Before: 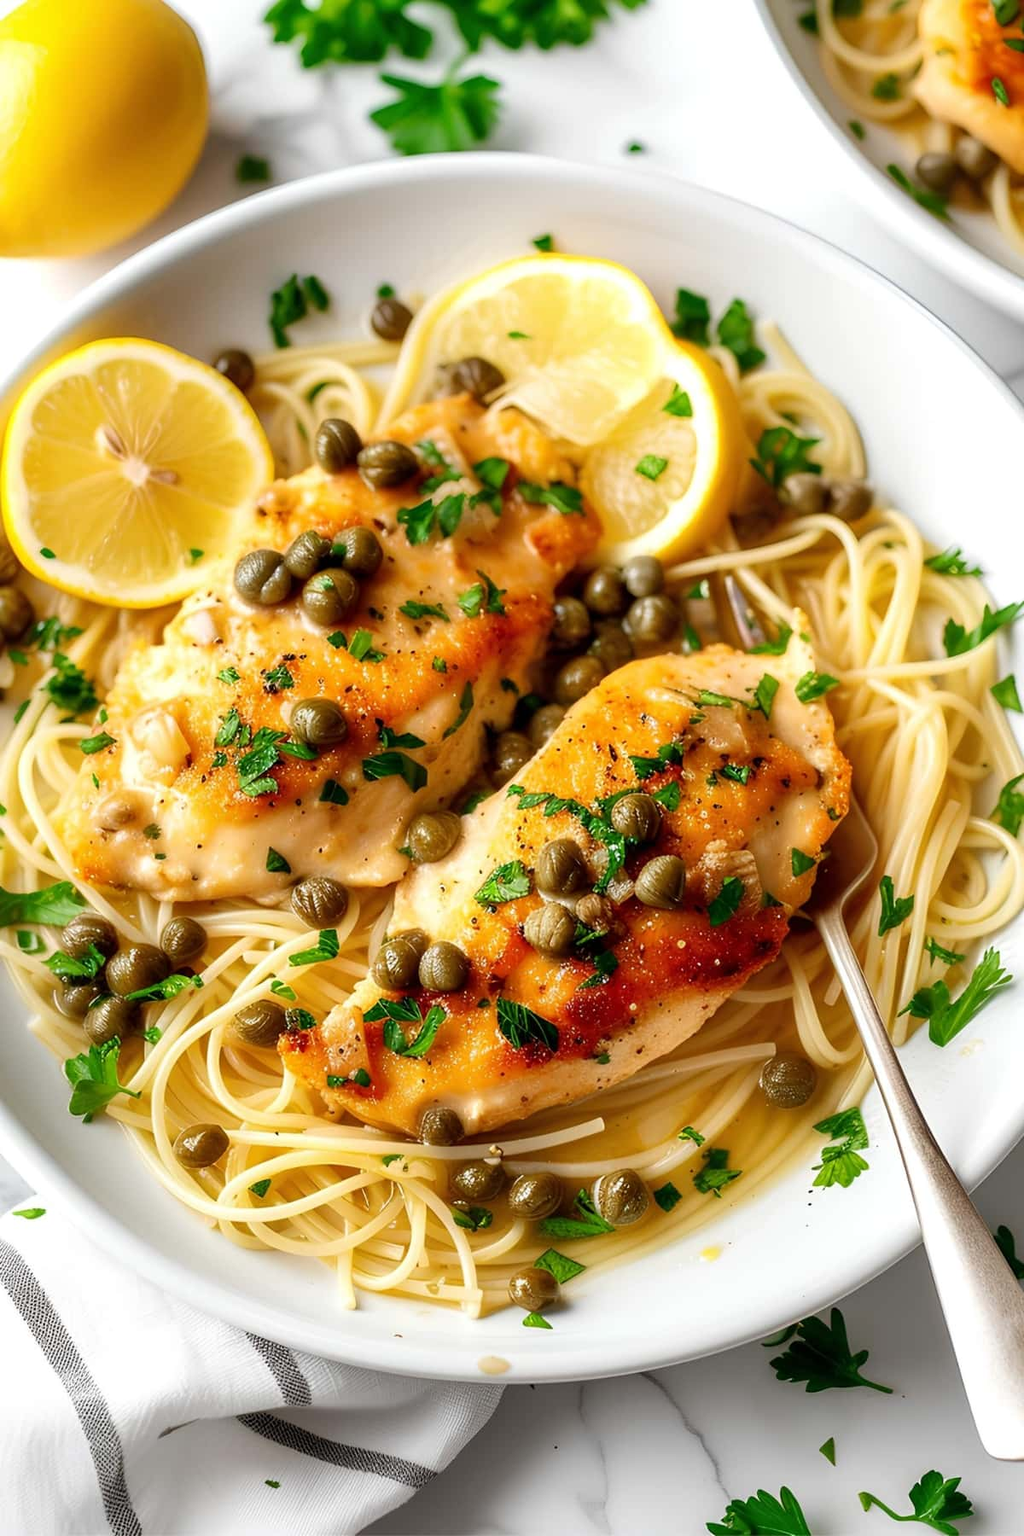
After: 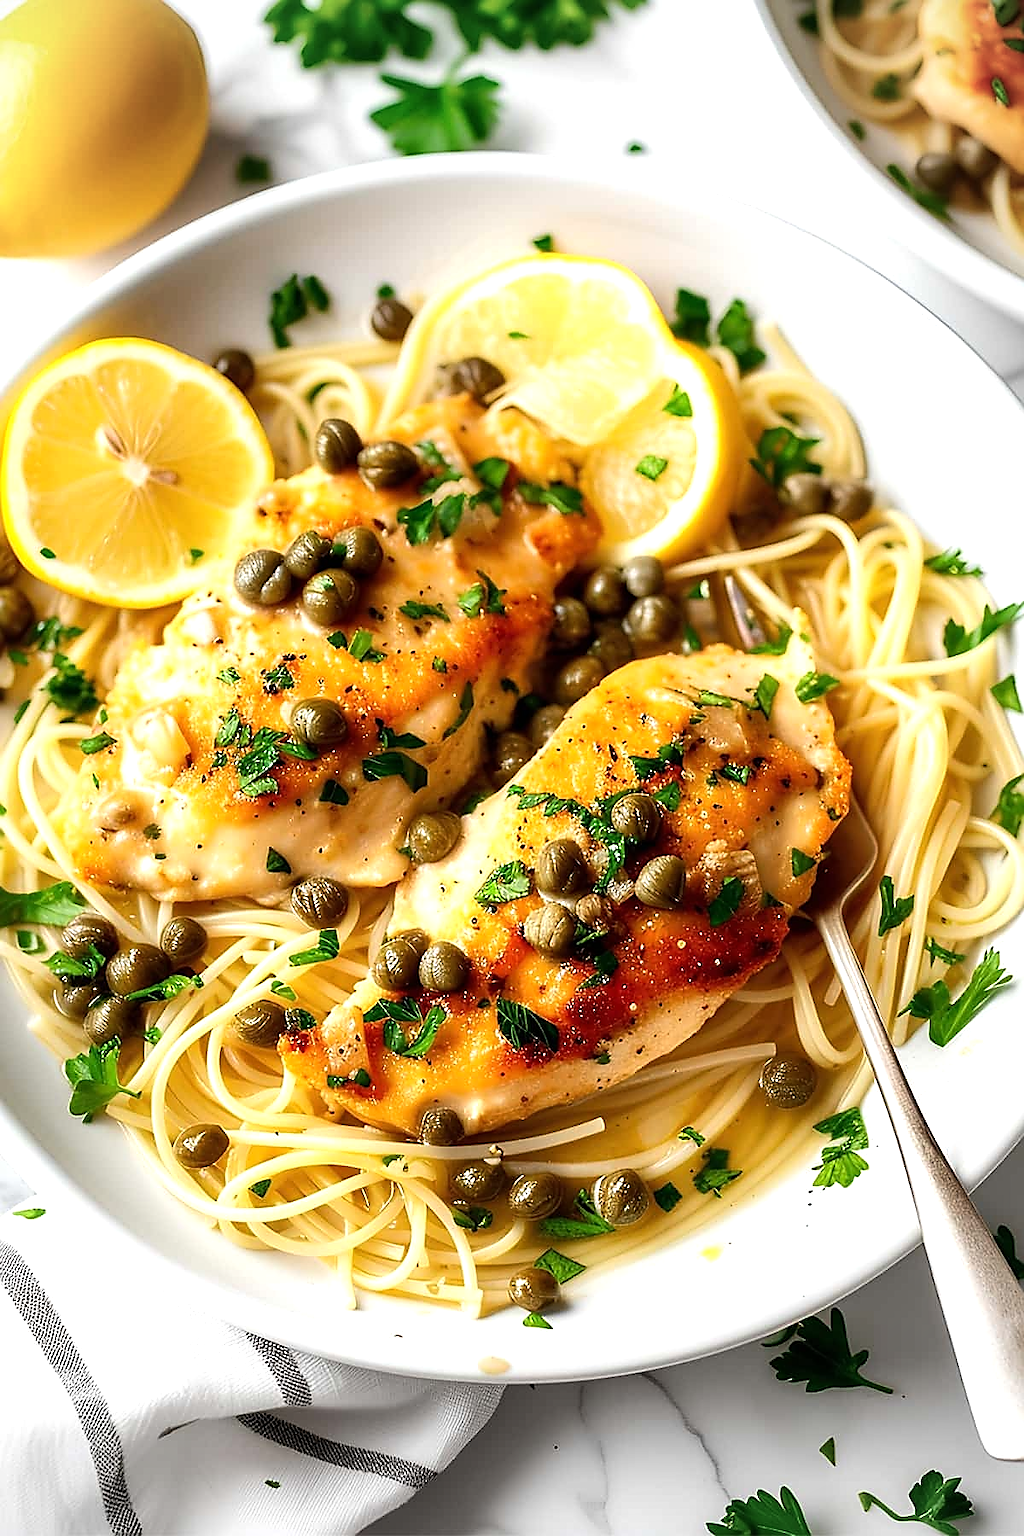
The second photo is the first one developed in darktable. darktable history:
tone equalizer: -8 EV -0.389 EV, -7 EV -0.361 EV, -6 EV -0.324 EV, -5 EV -0.189 EV, -3 EV 0.195 EV, -2 EV 0.357 EV, -1 EV 0.371 EV, +0 EV 0.407 EV, edges refinement/feathering 500, mask exposure compensation -1.57 EV, preserve details no
sharpen: radius 1.385, amount 1.258, threshold 0.832
vignetting: fall-off radius 81%
